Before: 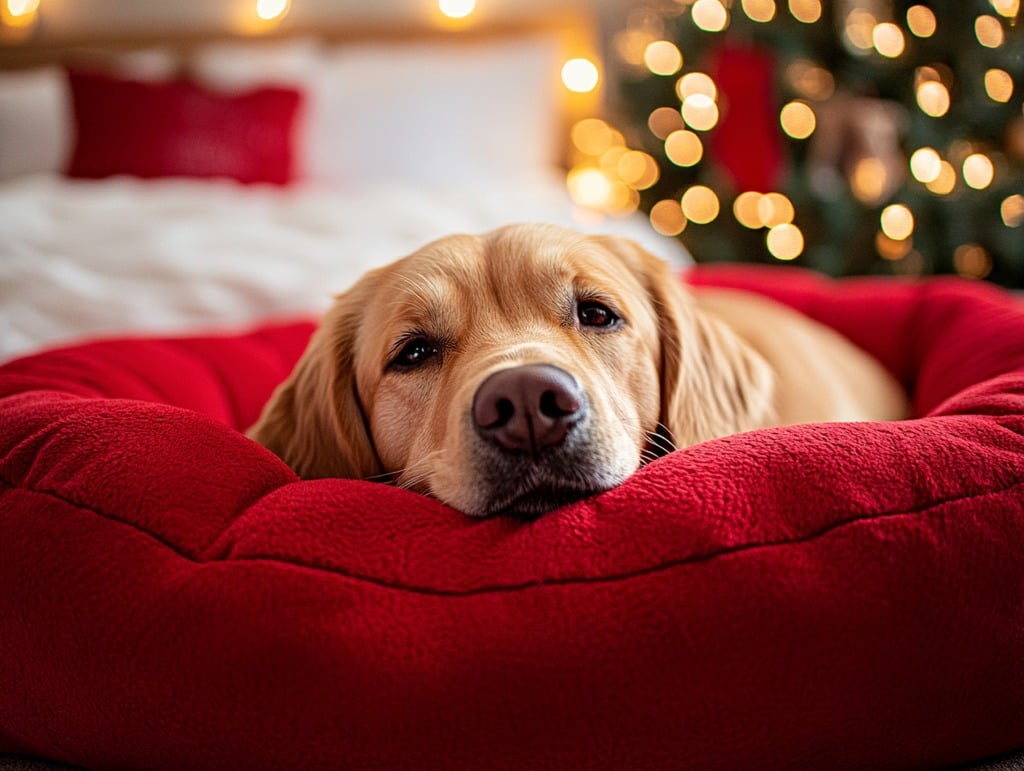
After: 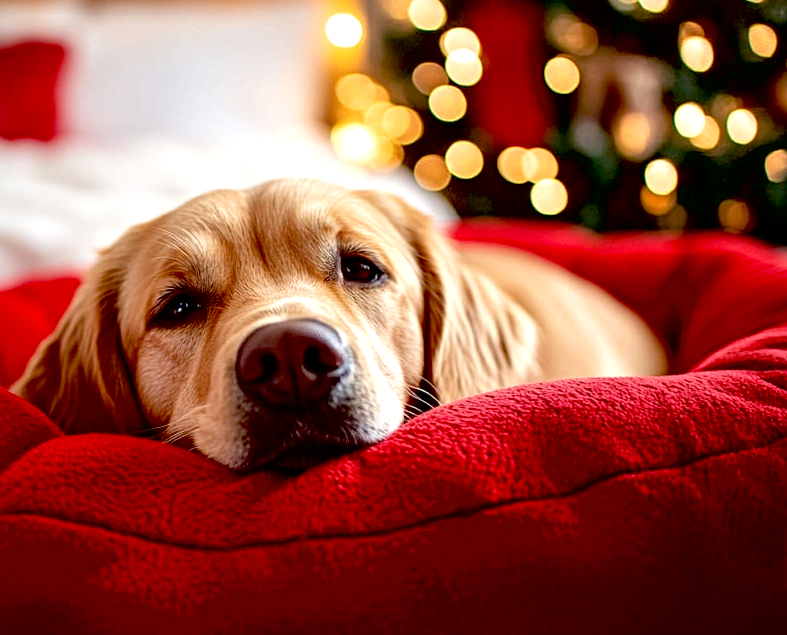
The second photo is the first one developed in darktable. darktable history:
exposure: black level correction 0.031, exposure 0.316 EV, compensate exposure bias true, compensate highlight preservation false
contrast brightness saturation: saturation -0.07
crop: left 23.05%, top 5.864%, bottom 11.739%
local contrast: mode bilateral grid, contrast 20, coarseness 50, detail 150%, midtone range 0.2
